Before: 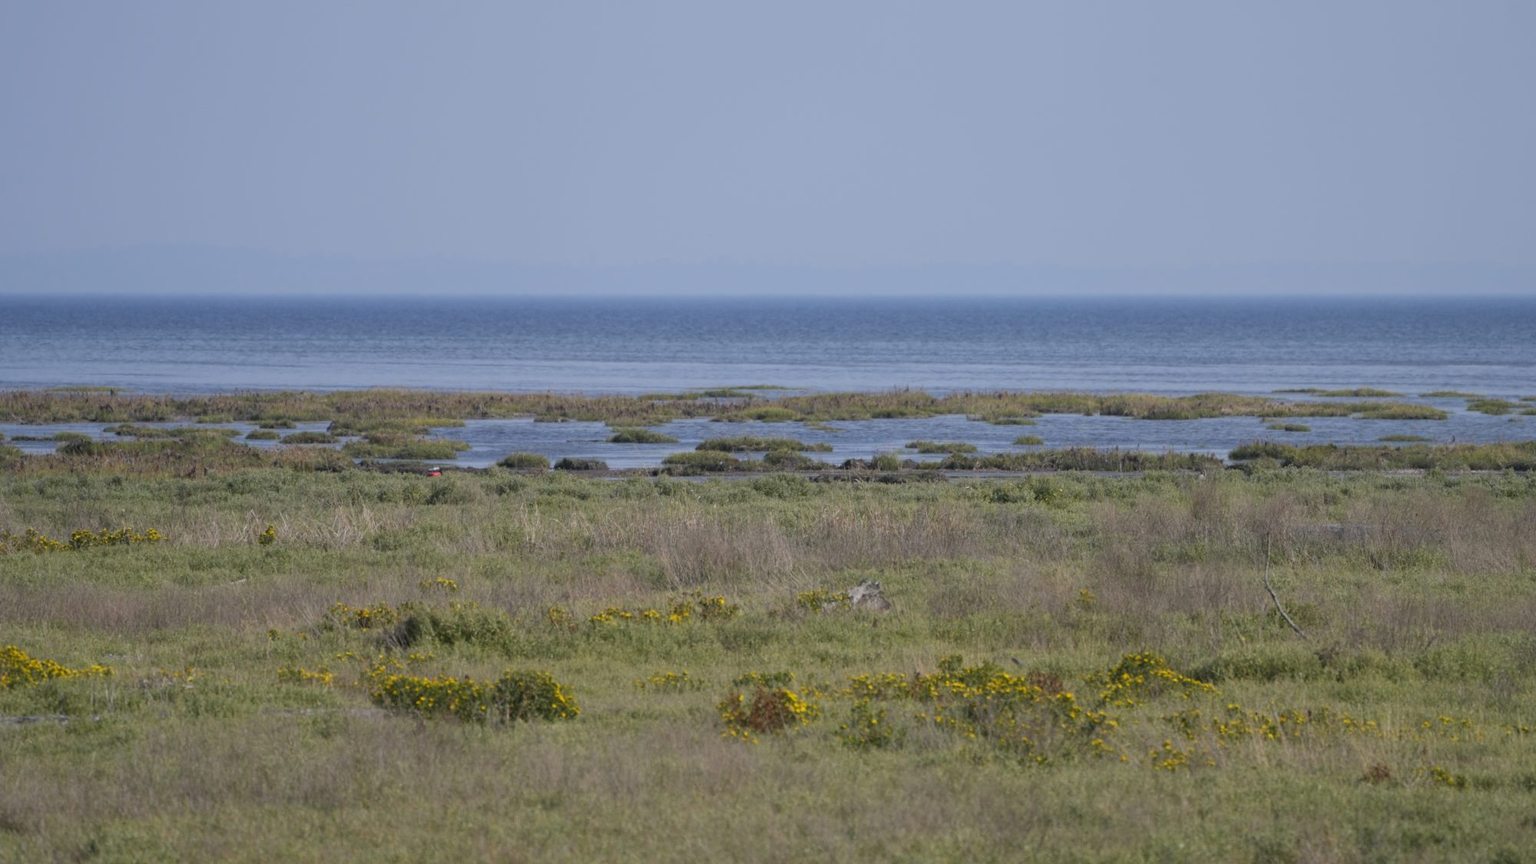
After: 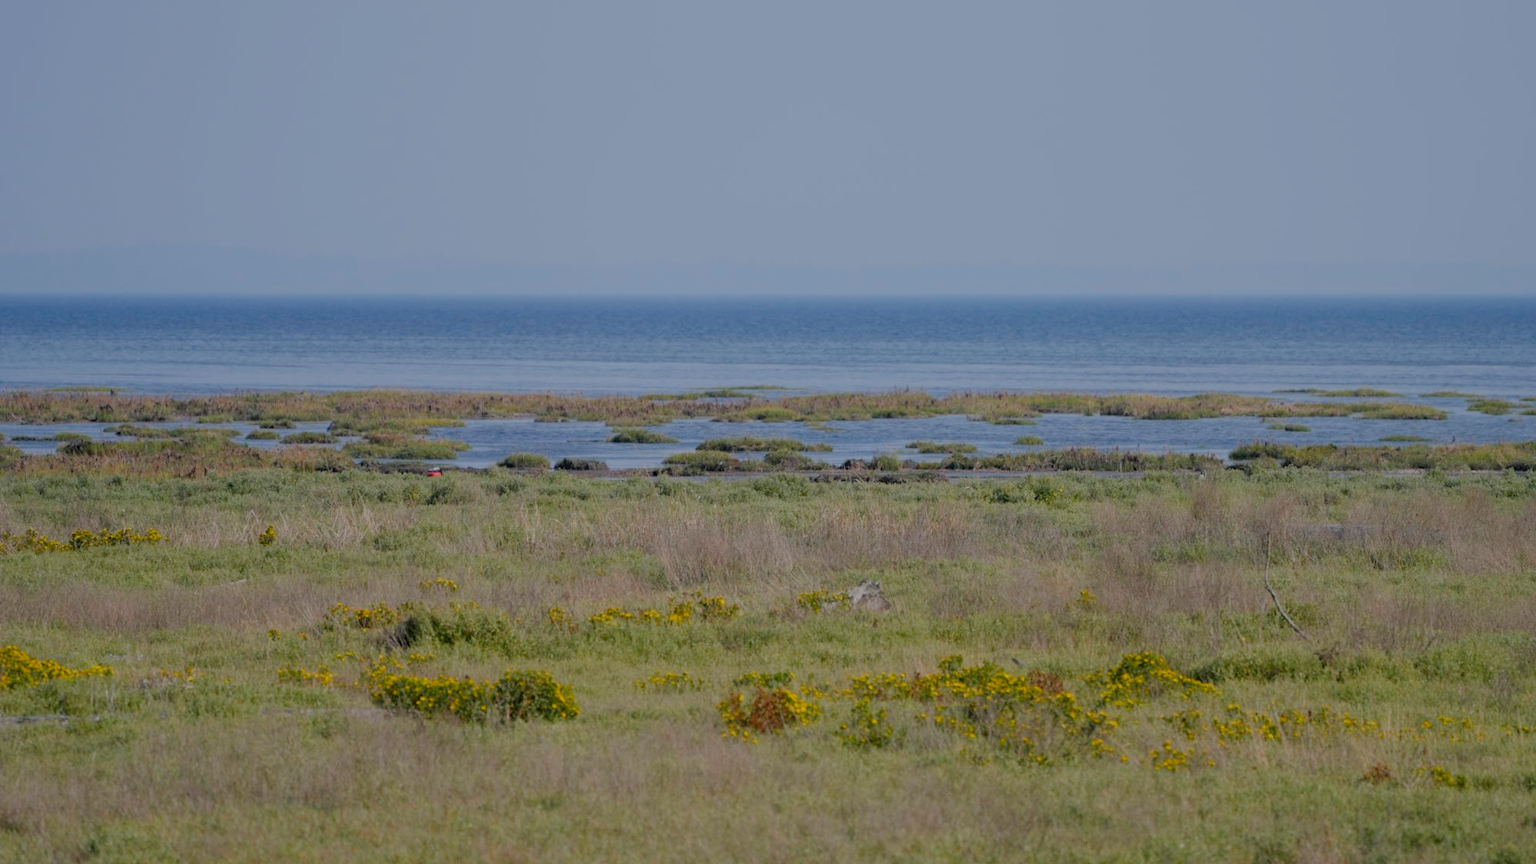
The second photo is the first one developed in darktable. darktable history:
color balance rgb: perceptual saturation grading › global saturation 20%, perceptual saturation grading › highlights -25%, perceptual saturation grading › shadows 25%
filmic rgb: black relative exposure -6.59 EV, white relative exposure 4.71 EV, hardness 3.13, contrast 0.805
